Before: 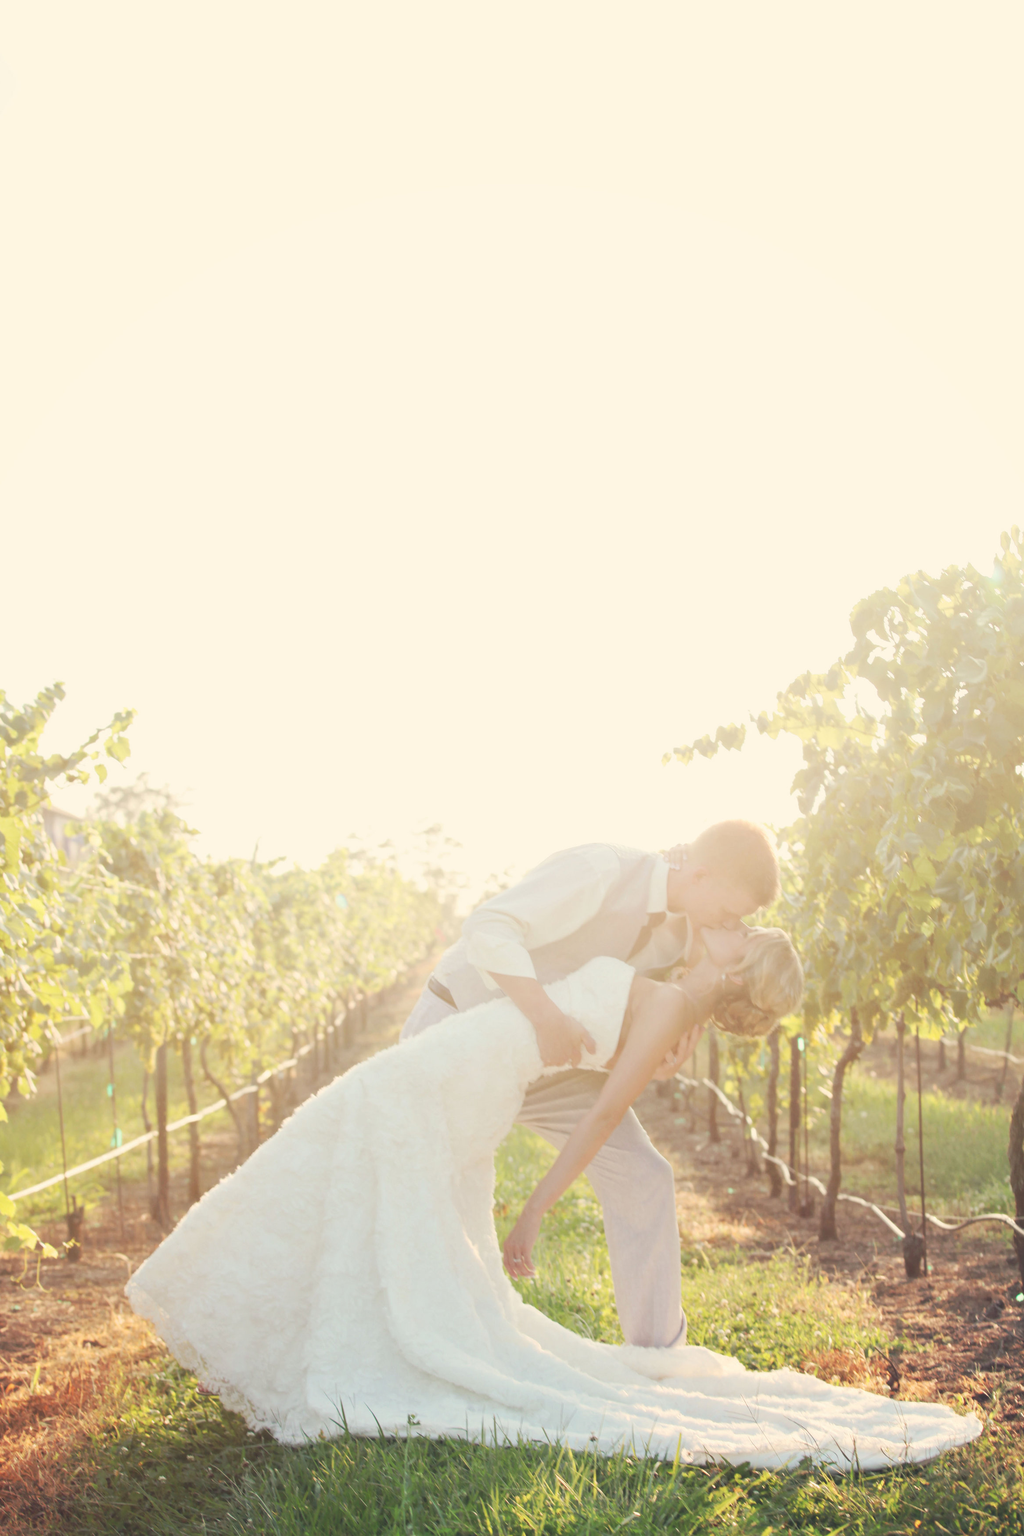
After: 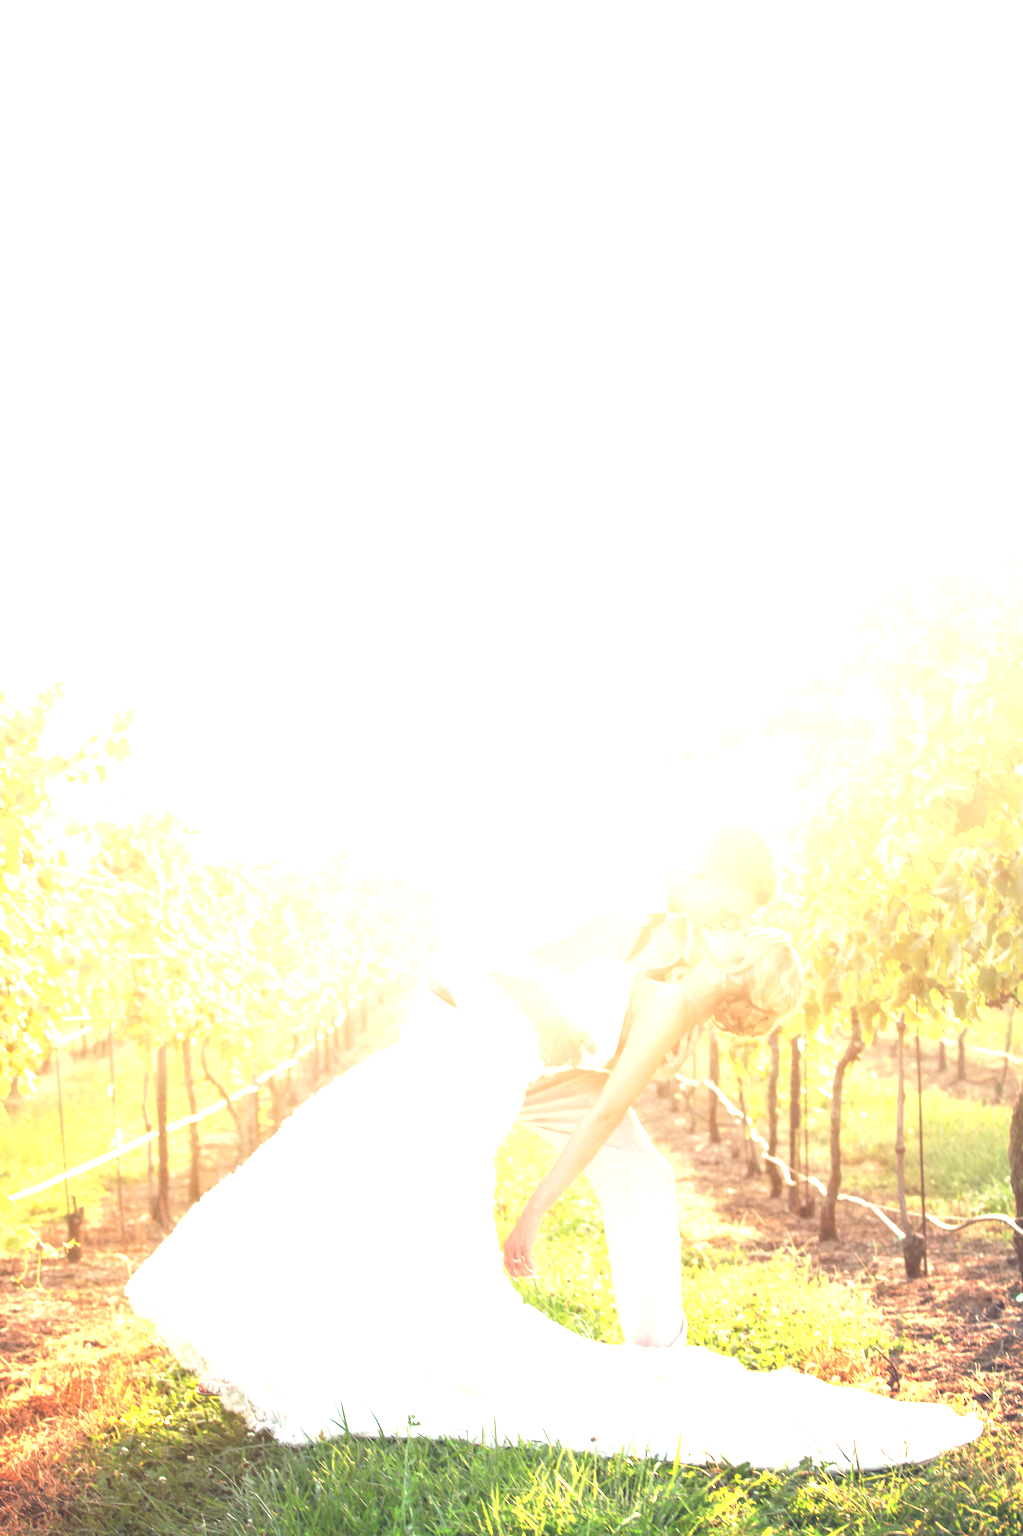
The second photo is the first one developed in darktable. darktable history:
exposure: black level correction 0.001, exposure 1.116 EV, compensate highlight preservation false
contrast brightness saturation: saturation 0.18
local contrast: detail 130%
